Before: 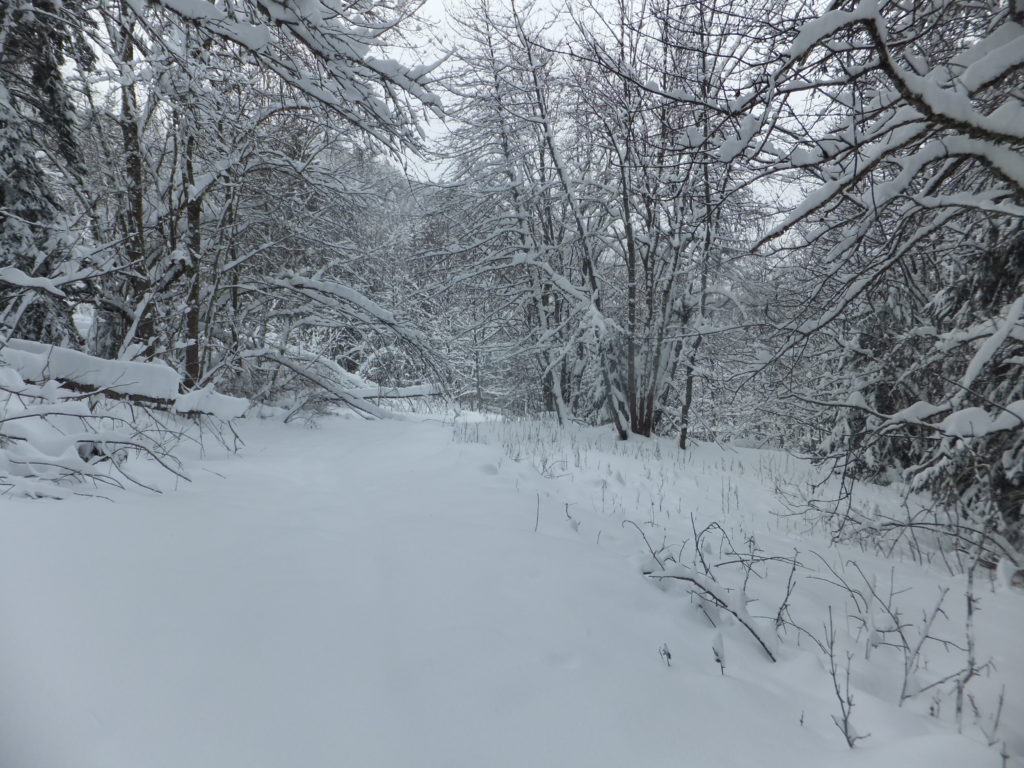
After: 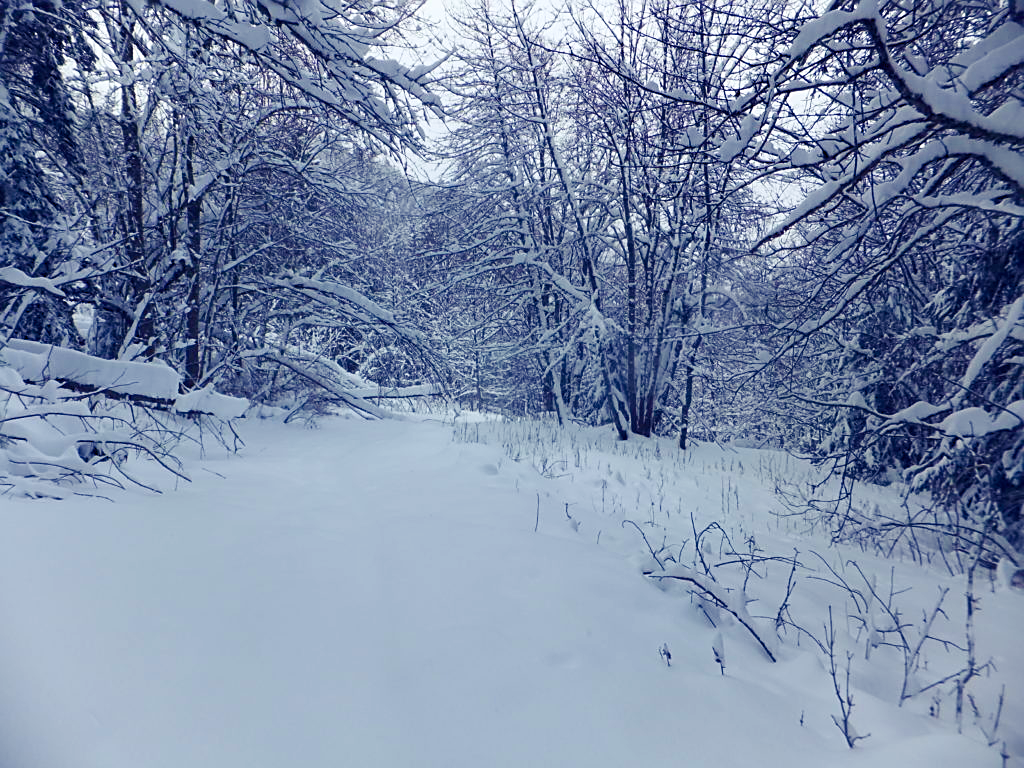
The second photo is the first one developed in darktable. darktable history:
velvia: on, module defaults
sharpen: on, module defaults
color balance rgb: shadows lift › luminance -29.016%, shadows lift › chroma 14.862%, shadows lift › hue 270.65°, global offset › chroma 0.055%, global offset › hue 253.05°, perceptual saturation grading › global saturation 20%, perceptual saturation grading › highlights -50.23%, perceptual saturation grading › shadows 30.809%
contrast brightness saturation: contrast 0.162, saturation 0.319
